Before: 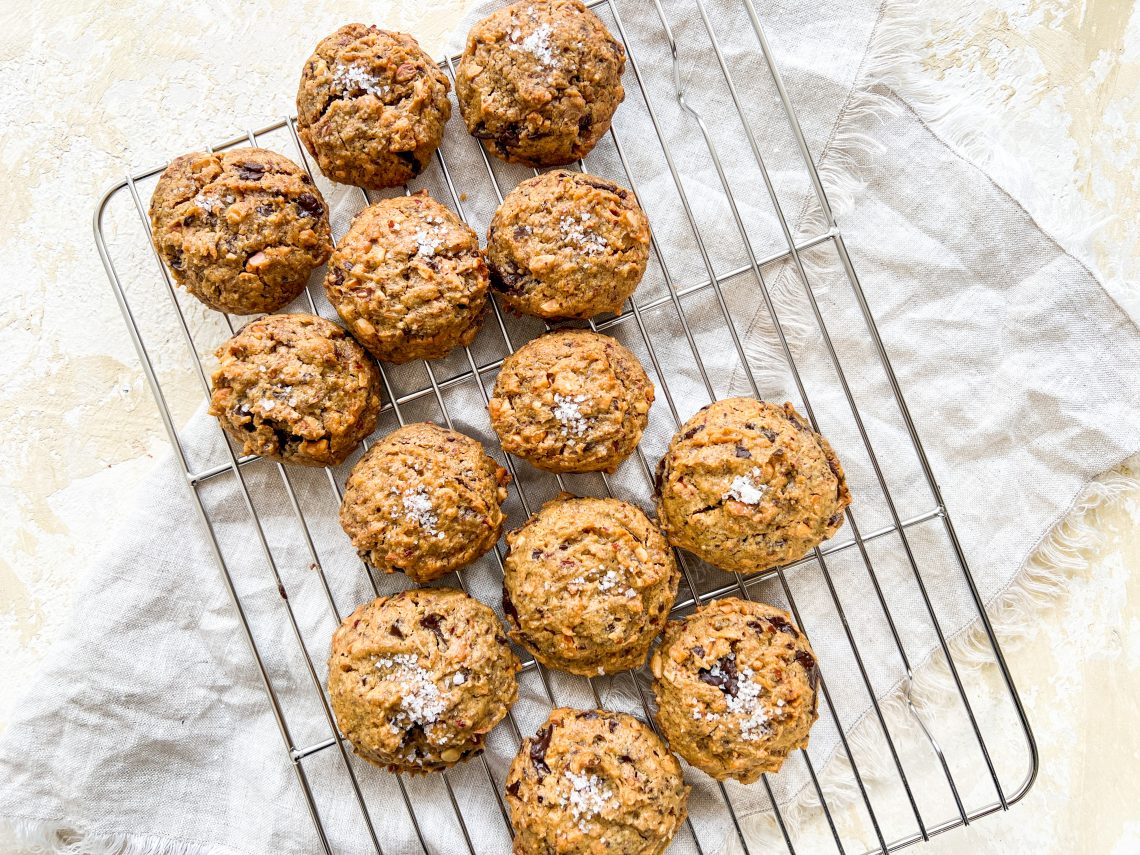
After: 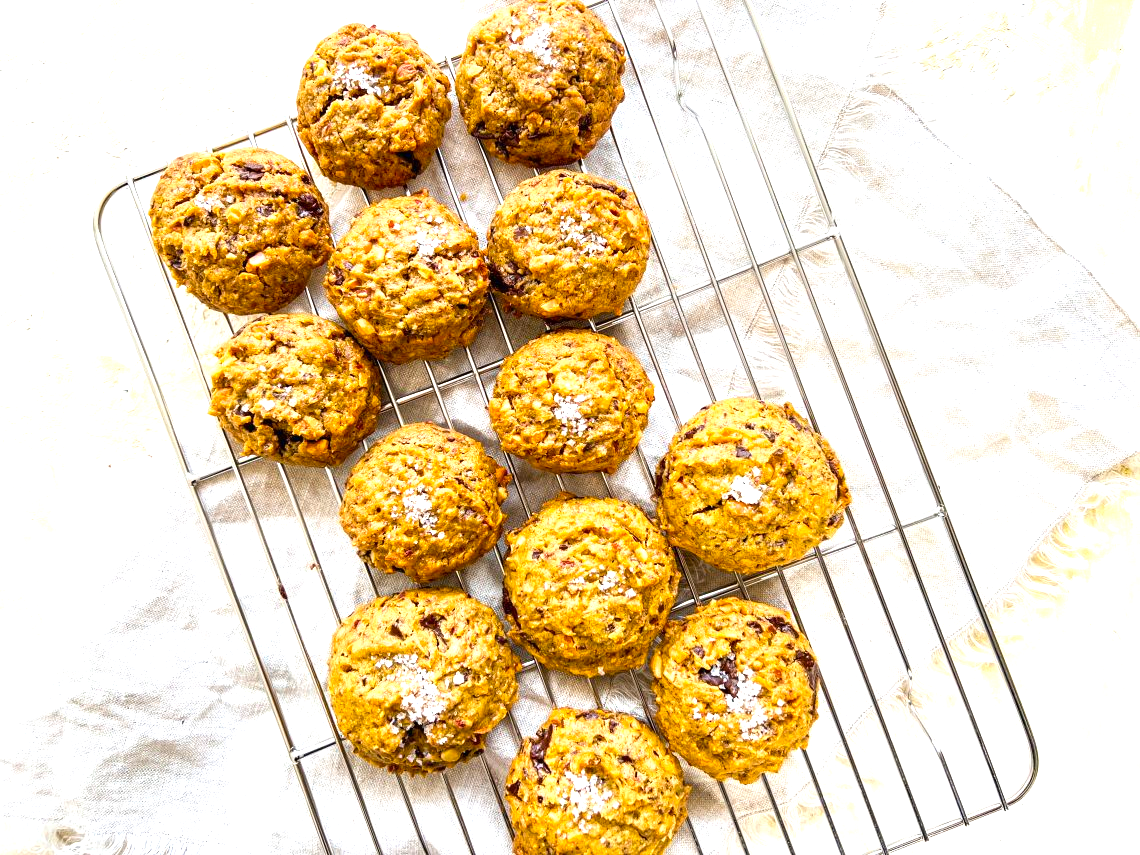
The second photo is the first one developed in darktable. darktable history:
color balance rgb: linear chroma grading › global chroma 13.3%, global vibrance 41.49%
exposure: black level correction 0, exposure 0.7 EV, compensate exposure bias true, compensate highlight preservation false
